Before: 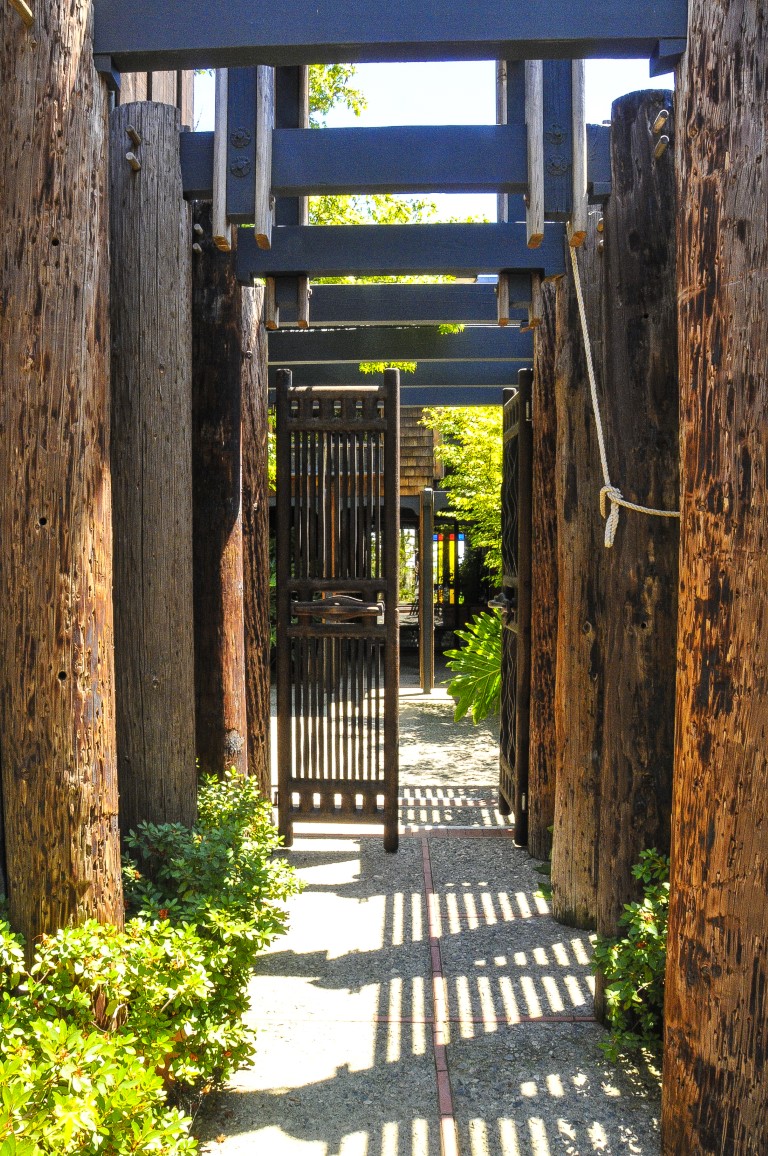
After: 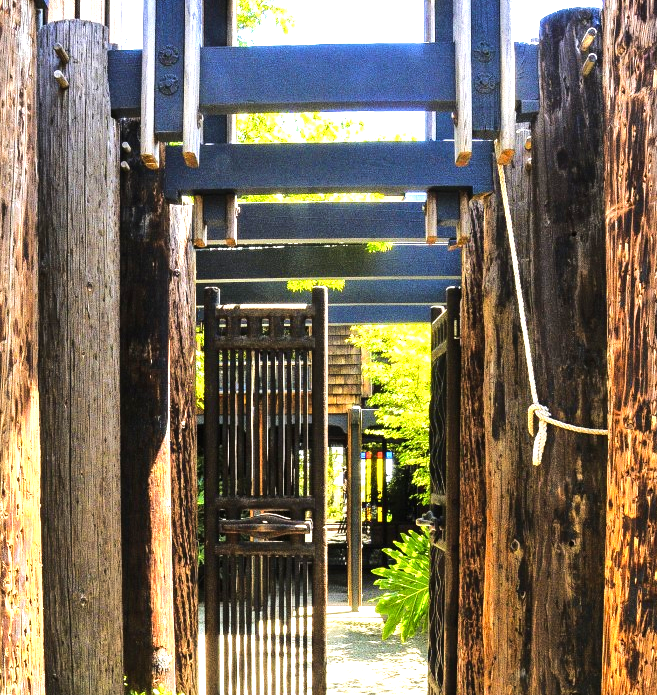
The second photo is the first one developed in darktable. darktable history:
exposure: compensate highlight preservation false
base curve: curves: ch0 [(0, 0) (0.028, 0.03) (0.121, 0.232) (0.46, 0.748) (0.859, 0.968) (1, 1)]
crop and rotate: left 9.414%, top 7.162%, right 5.002%, bottom 32.679%
levels: levels [0, 0.43, 0.859]
velvia: on, module defaults
color correction: highlights b* -0.052
